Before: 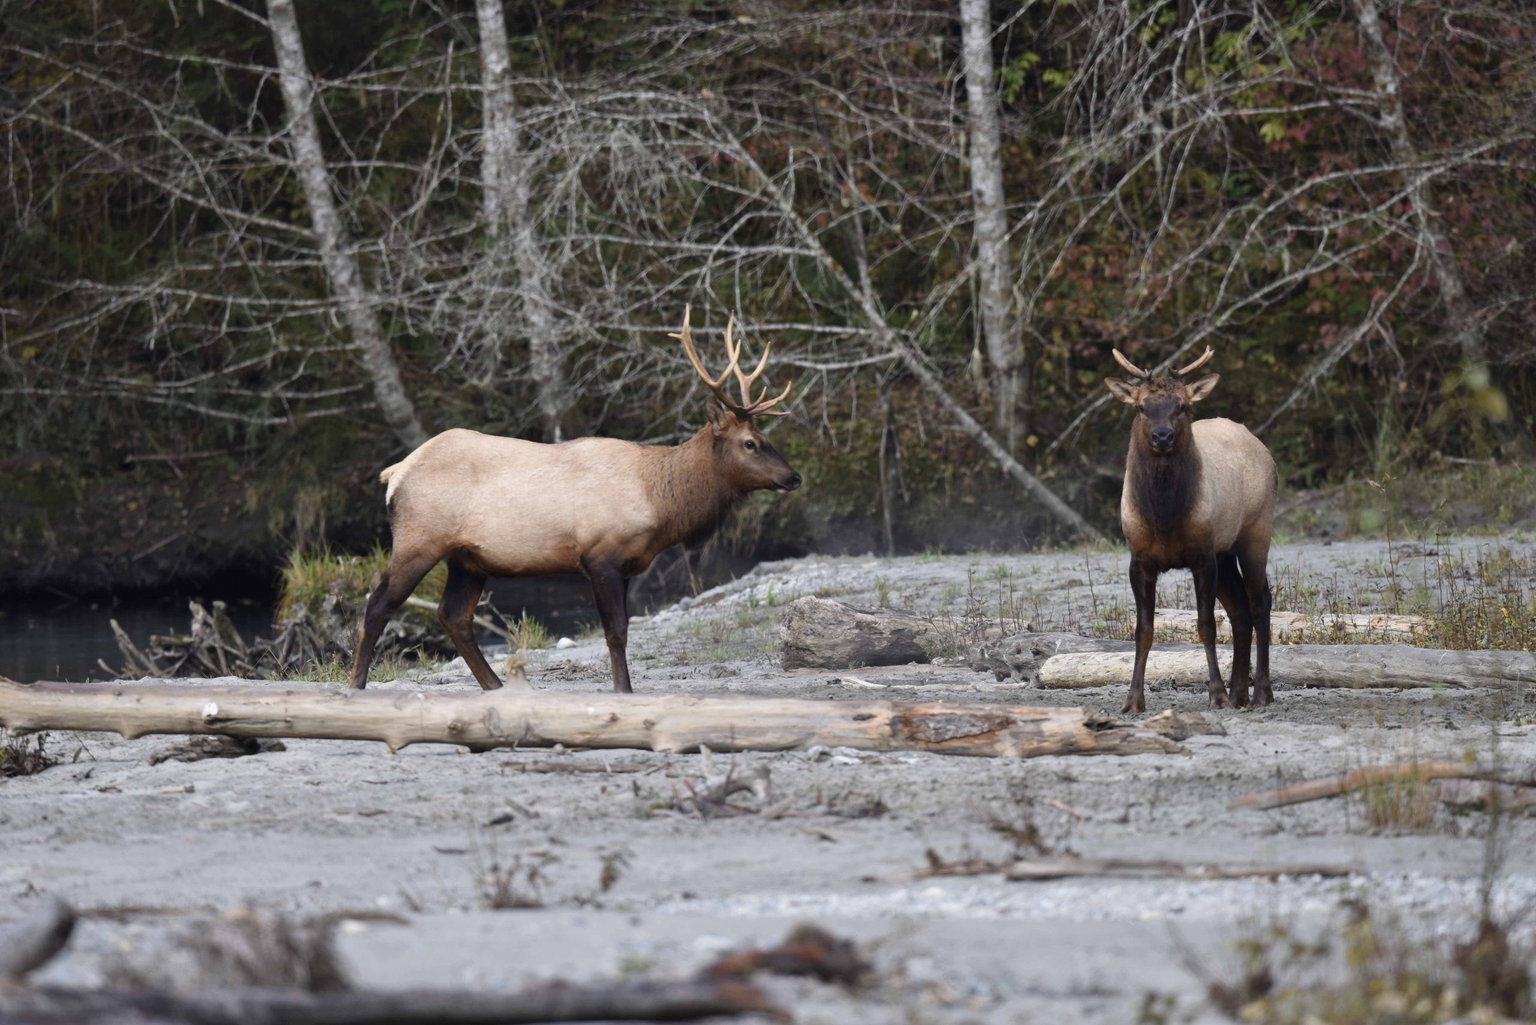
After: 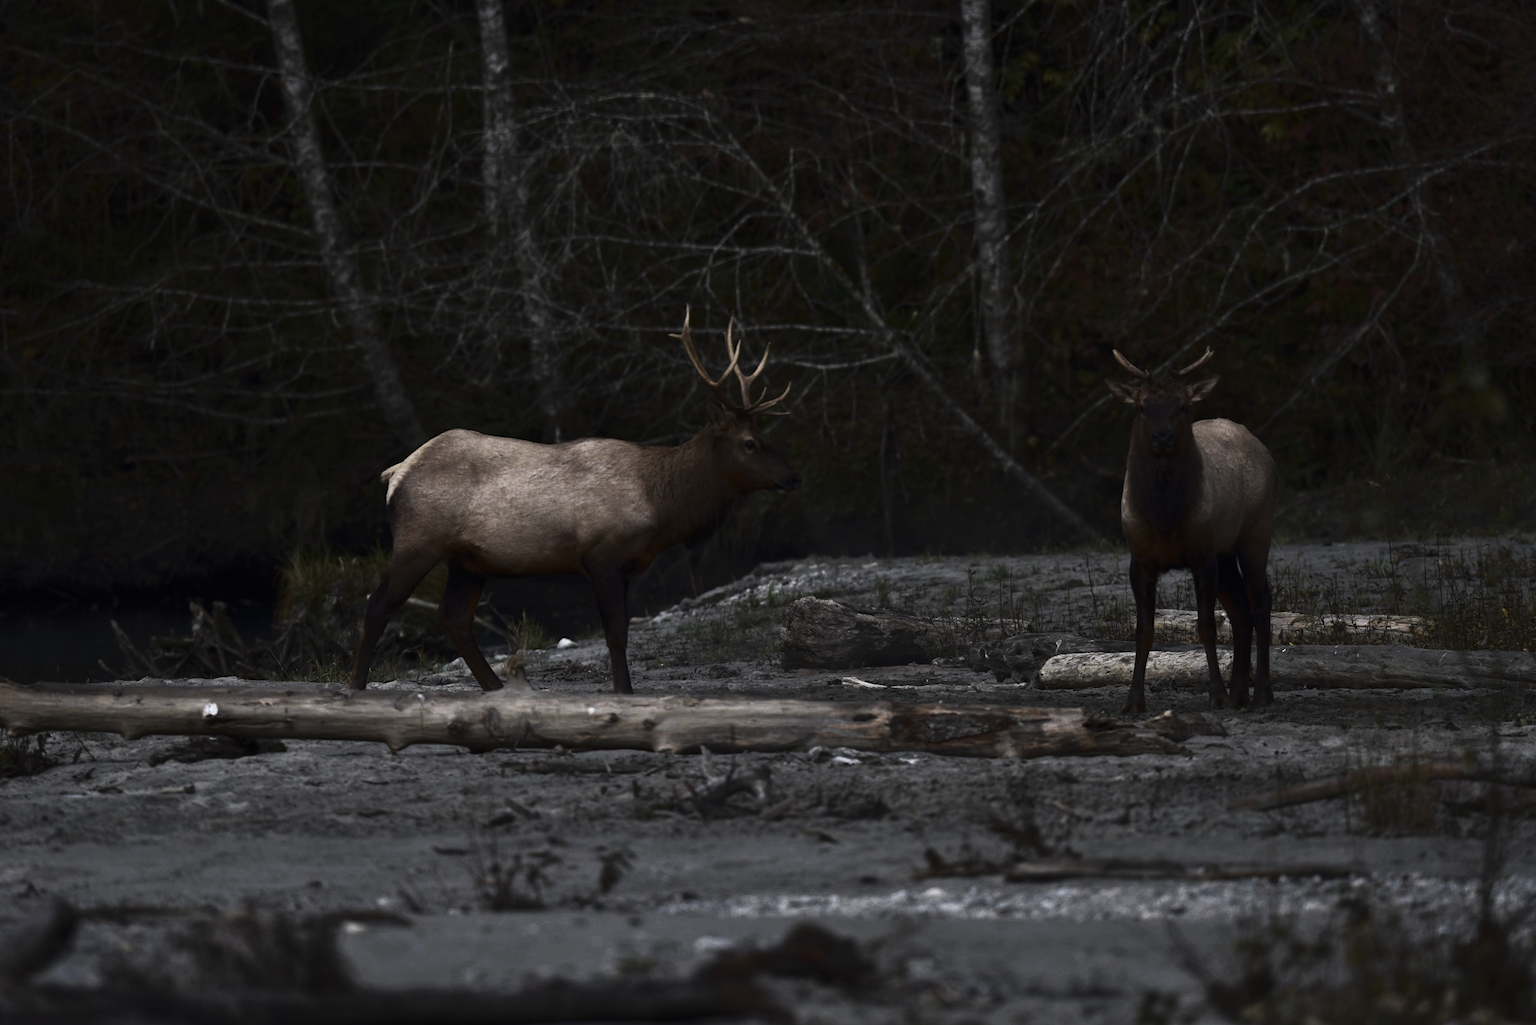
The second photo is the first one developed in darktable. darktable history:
color balance rgb: perceptual saturation grading › global saturation 20%, global vibrance 20%
tone curve: curves: ch0 [(0, 0) (0.765, 0.349) (1, 1)], color space Lab, linked channels, preserve colors none
